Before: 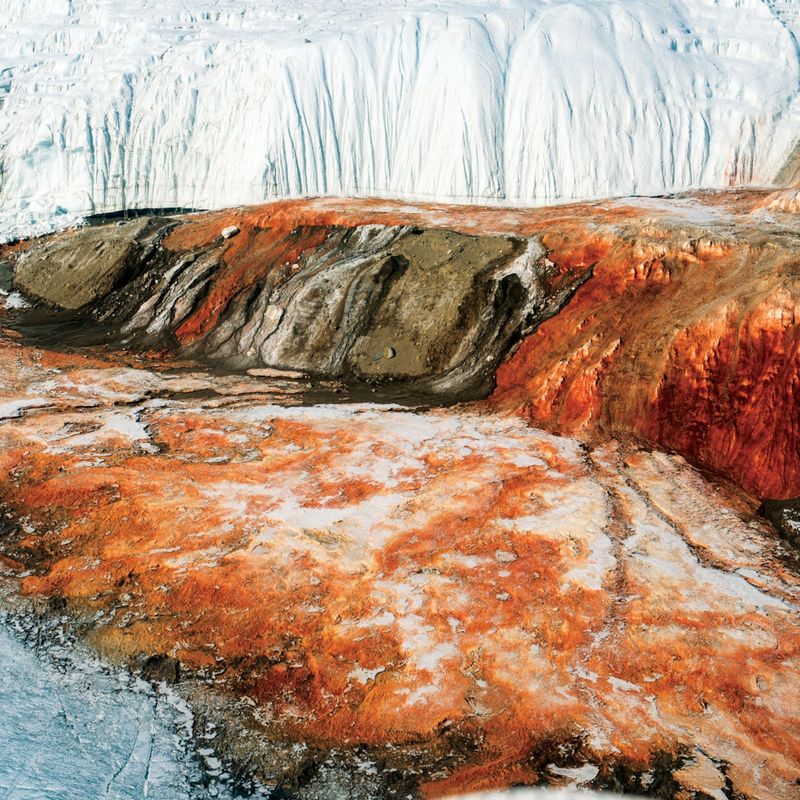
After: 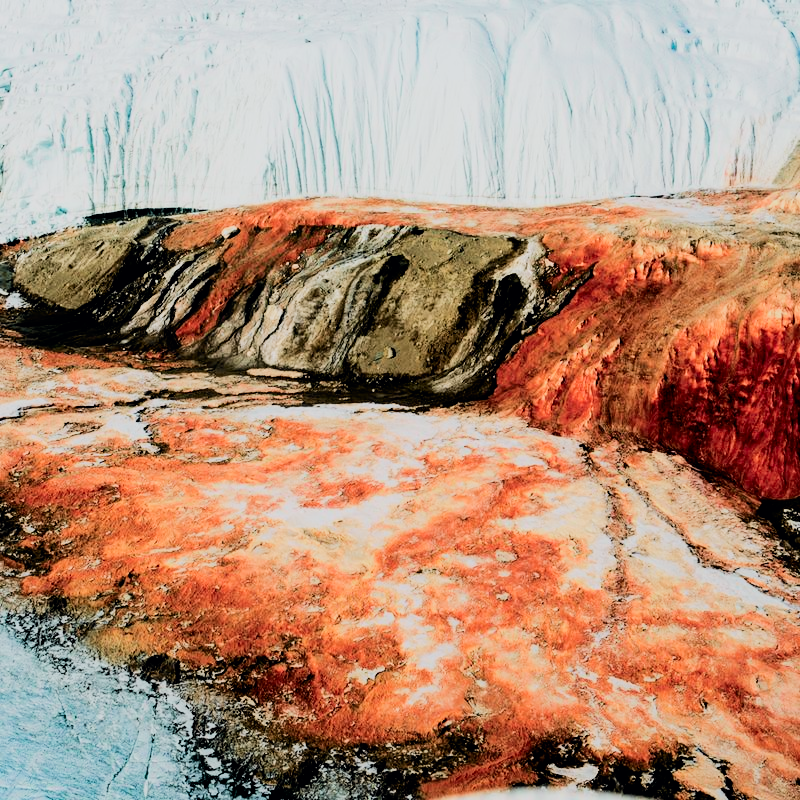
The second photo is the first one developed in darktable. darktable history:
filmic rgb: black relative exposure -4.14 EV, white relative exposure 5.1 EV, hardness 2.11, contrast 1.165
tone curve: curves: ch0 [(0, 0) (0.051, 0.03) (0.096, 0.071) (0.251, 0.234) (0.461, 0.515) (0.605, 0.692) (0.761, 0.824) (0.881, 0.907) (1, 0.984)]; ch1 [(0, 0) (0.1, 0.038) (0.318, 0.243) (0.399, 0.351) (0.478, 0.469) (0.499, 0.499) (0.534, 0.541) (0.567, 0.592) (0.601, 0.629) (0.666, 0.7) (1, 1)]; ch2 [(0, 0) (0.453, 0.45) (0.479, 0.483) (0.504, 0.499) (0.52, 0.519) (0.541, 0.559) (0.601, 0.622) (0.824, 0.815) (1, 1)], color space Lab, independent channels, preserve colors none
